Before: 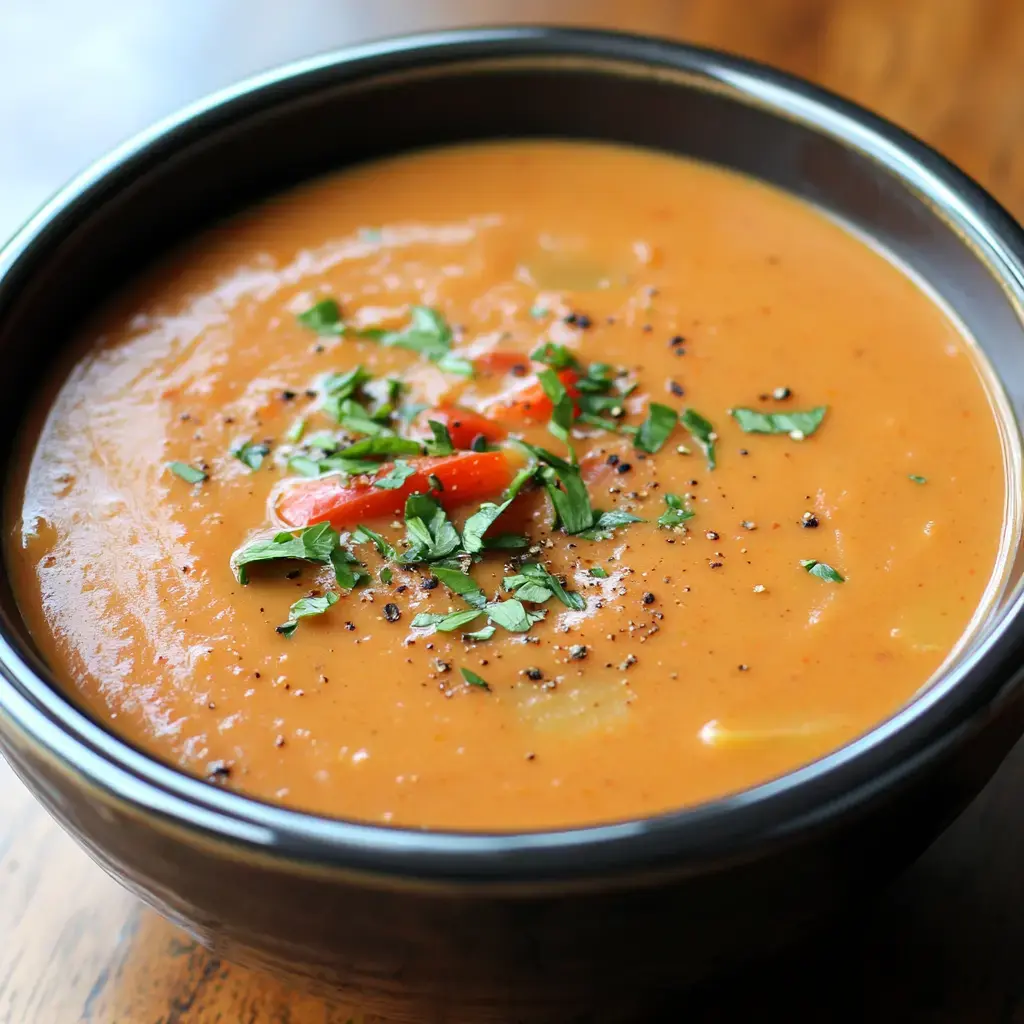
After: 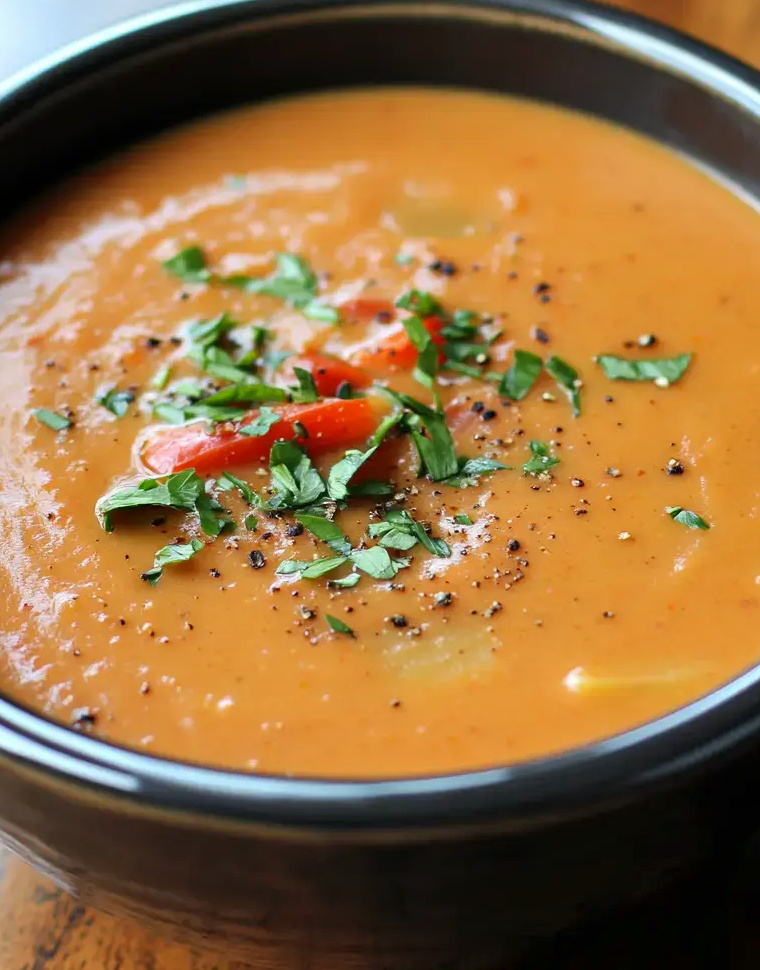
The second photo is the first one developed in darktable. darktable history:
shadows and highlights: soften with gaussian
crop and rotate: left 13.185%, top 5.266%, right 12.582%
